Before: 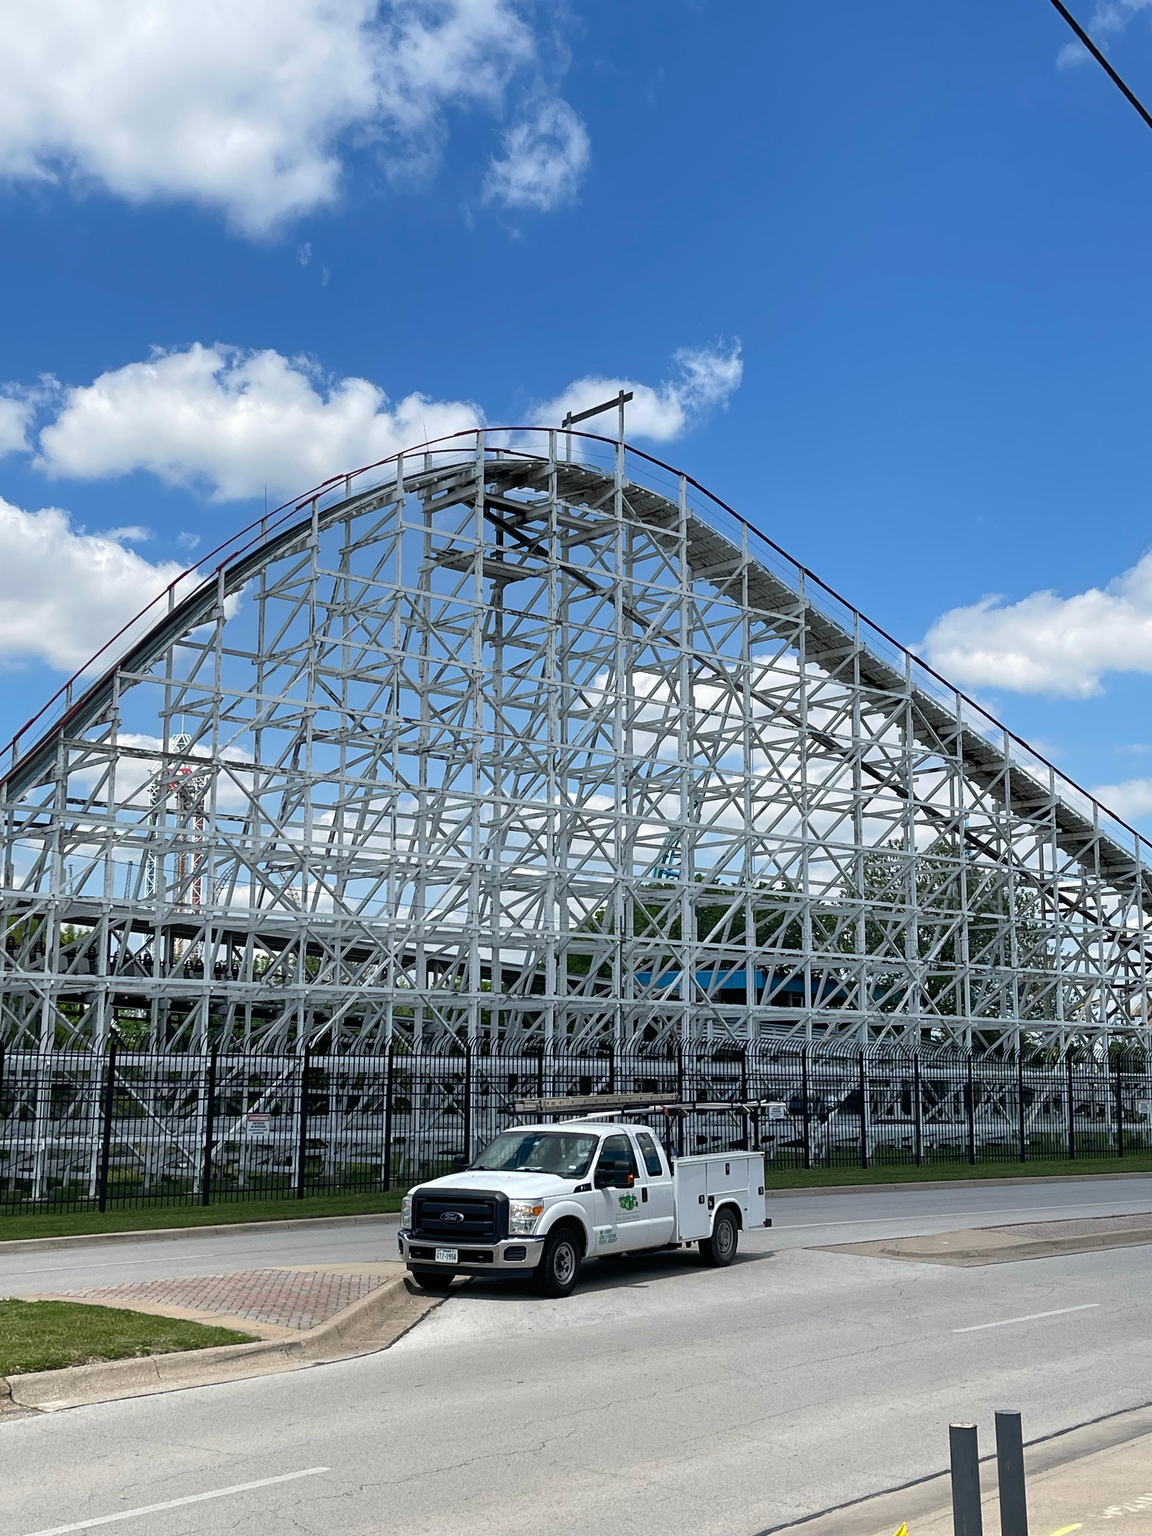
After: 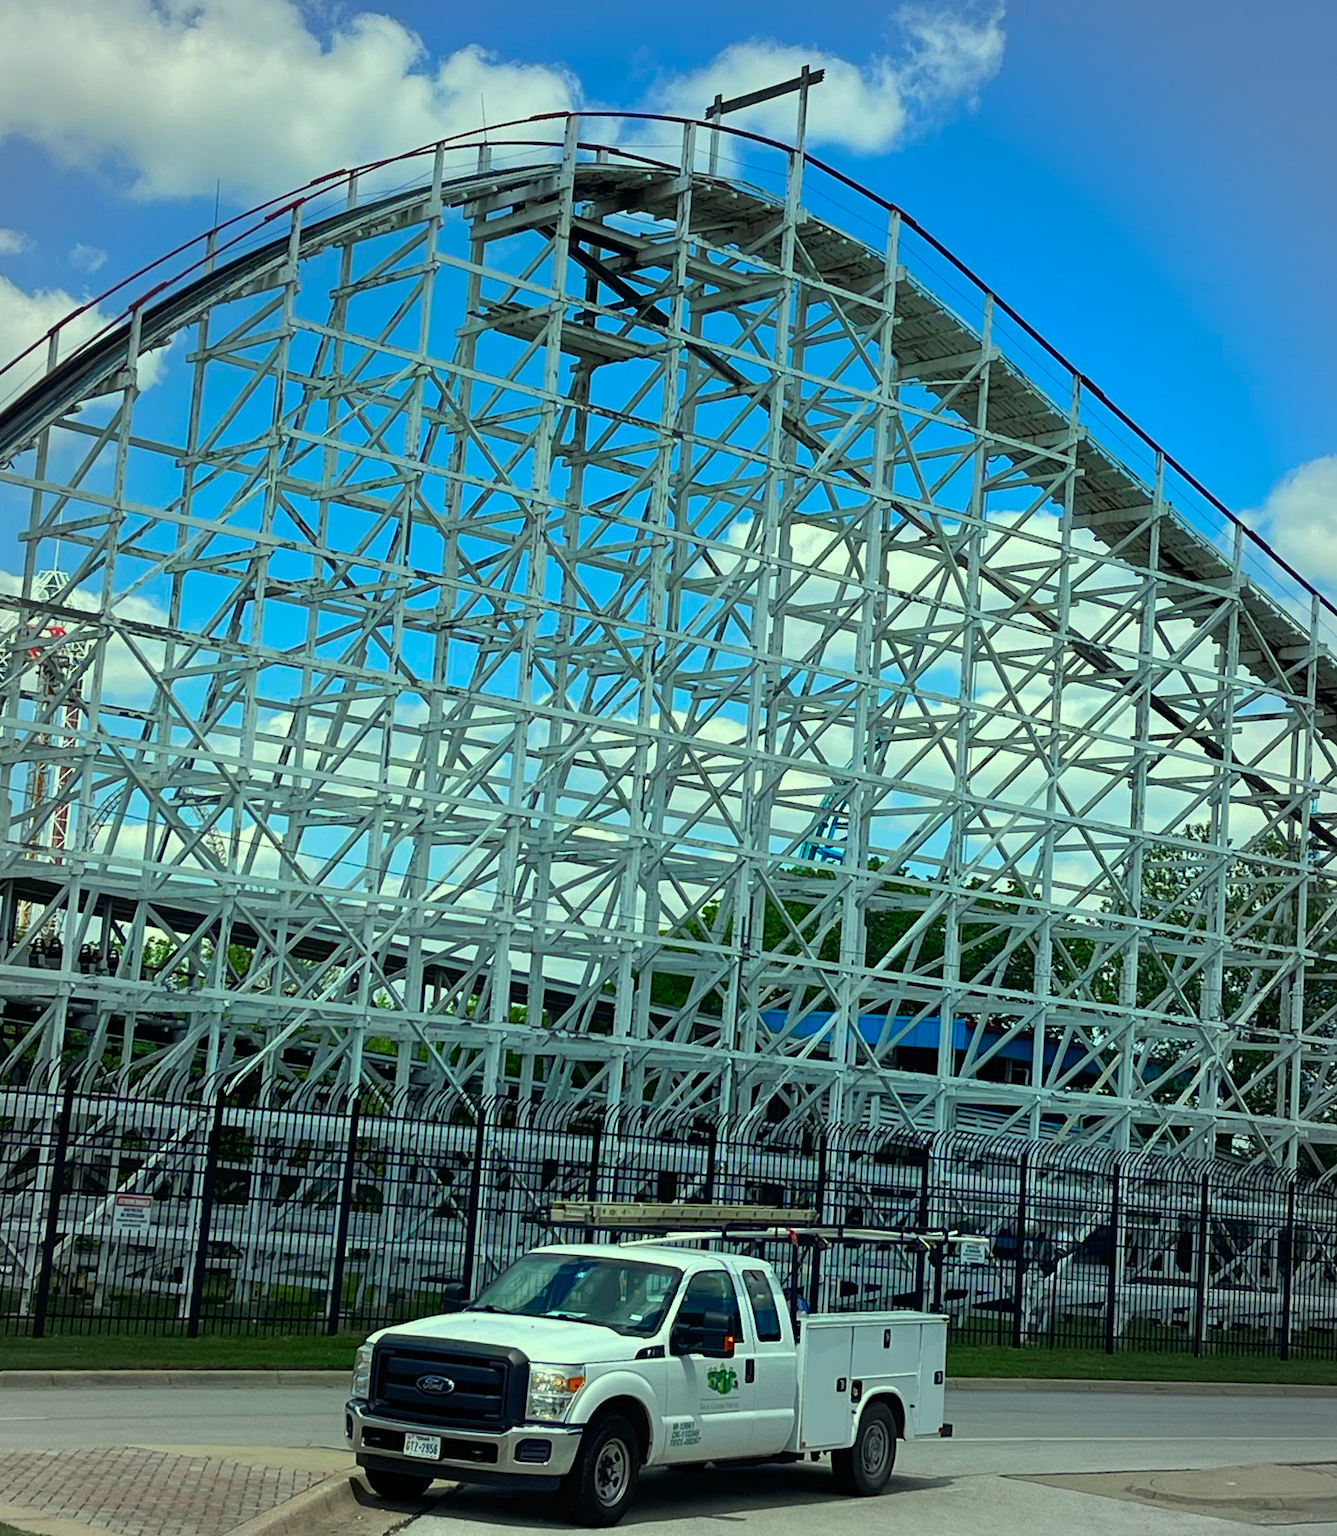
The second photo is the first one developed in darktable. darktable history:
color balance rgb: perceptual saturation grading › global saturation 0.903%
crop and rotate: angle -4.11°, left 9.773%, top 20.561%, right 12.015%, bottom 12.08%
vignetting: fall-off start 67.2%, brightness -0.275, width/height ratio 1.007, unbound false
color correction: highlights a* -10.74, highlights b* 9.89, saturation 1.72
